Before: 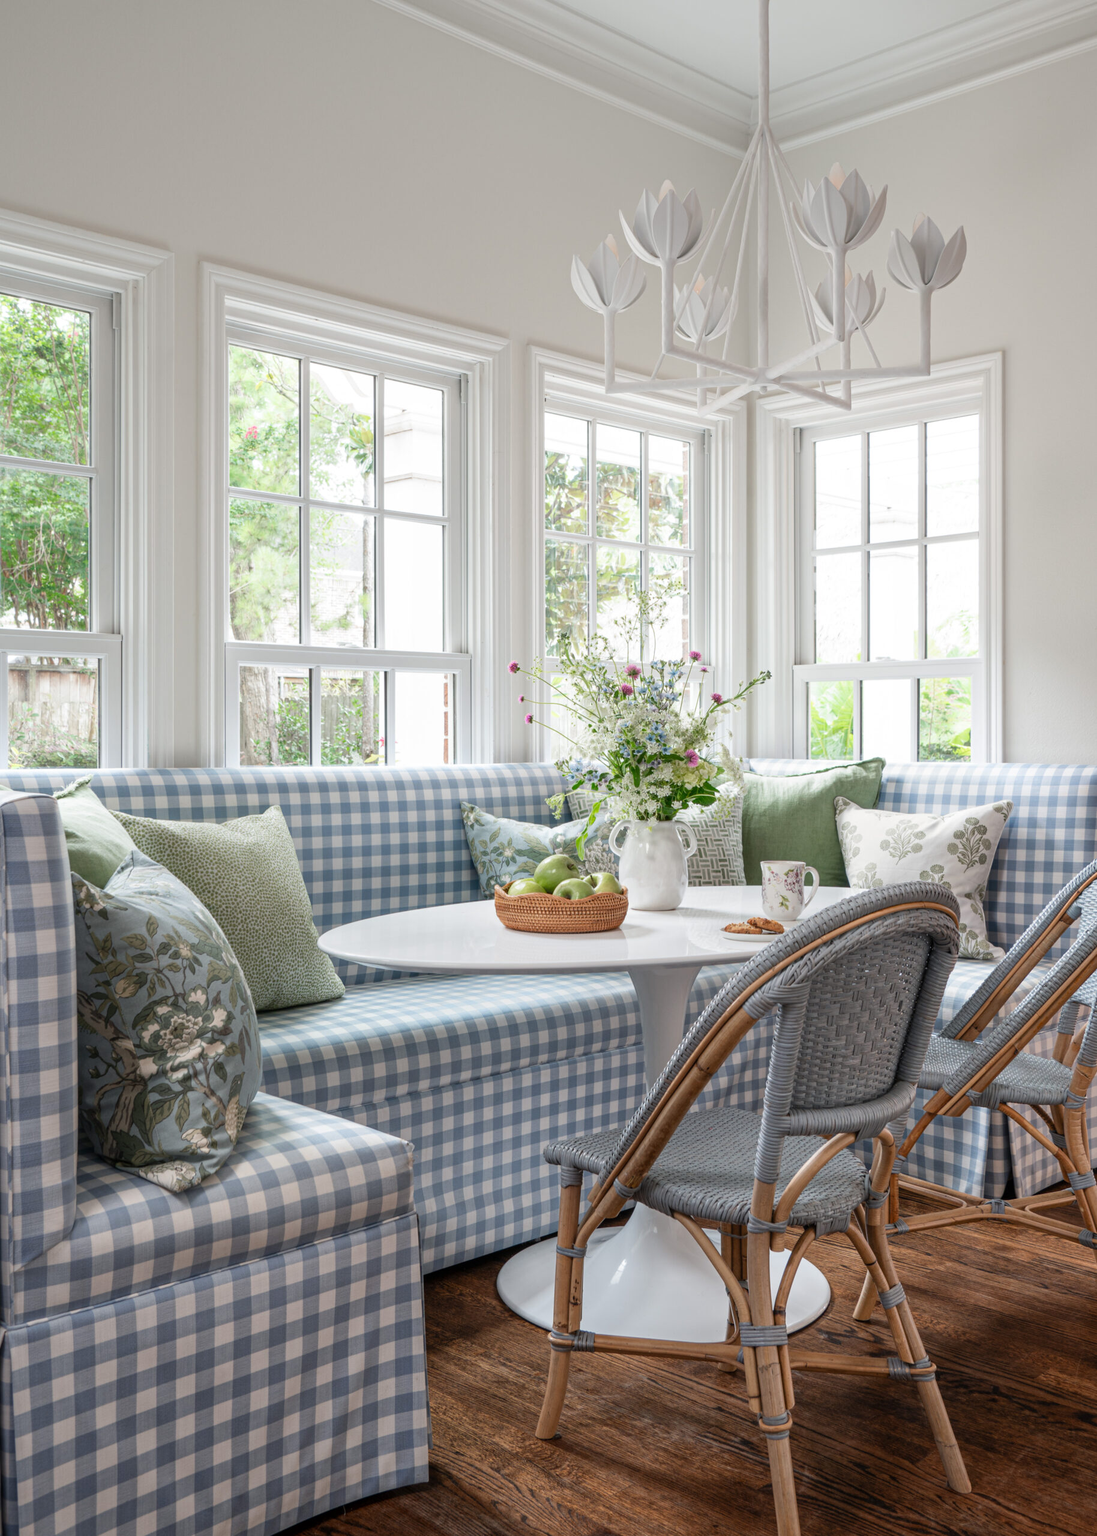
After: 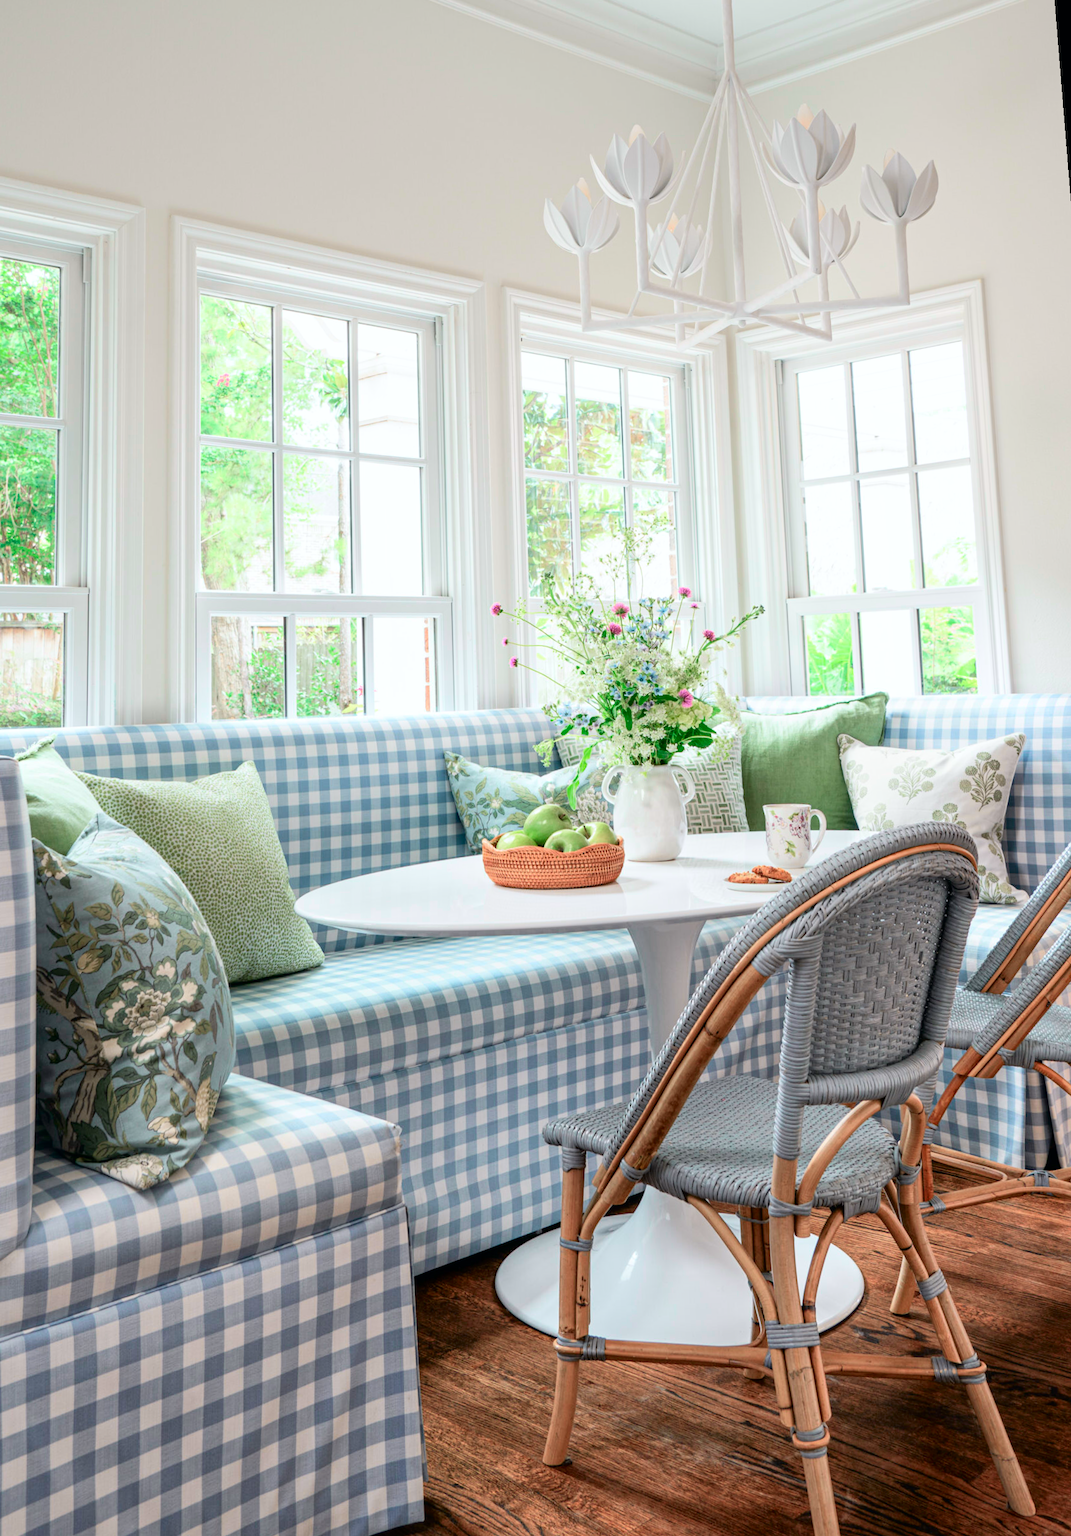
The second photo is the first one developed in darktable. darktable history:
tone curve: curves: ch0 [(0, 0) (0.051, 0.027) (0.096, 0.071) (0.219, 0.248) (0.428, 0.52) (0.596, 0.713) (0.727, 0.823) (0.859, 0.924) (1, 1)]; ch1 [(0, 0) (0.1, 0.038) (0.318, 0.221) (0.413, 0.325) (0.454, 0.41) (0.493, 0.478) (0.503, 0.501) (0.516, 0.515) (0.548, 0.575) (0.561, 0.596) (0.594, 0.647) (0.666, 0.701) (1, 1)]; ch2 [(0, 0) (0.453, 0.44) (0.479, 0.476) (0.504, 0.5) (0.52, 0.526) (0.557, 0.585) (0.583, 0.608) (0.824, 0.815) (1, 1)], color space Lab, independent channels, preserve colors none
tone equalizer: on, module defaults
rotate and perspective: rotation -1.68°, lens shift (vertical) -0.146, crop left 0.049, crop right 0.912, crop top 0.032, crop bottom 0.96
